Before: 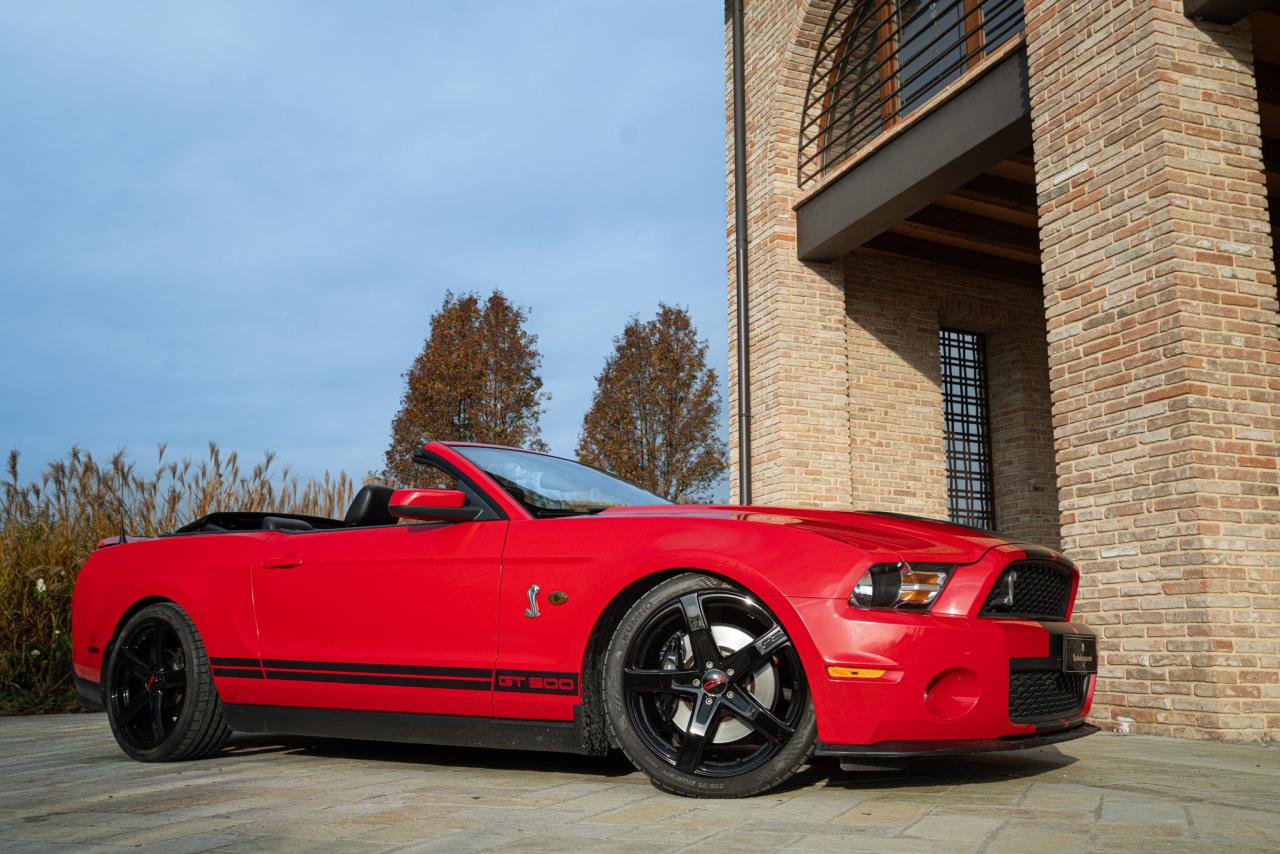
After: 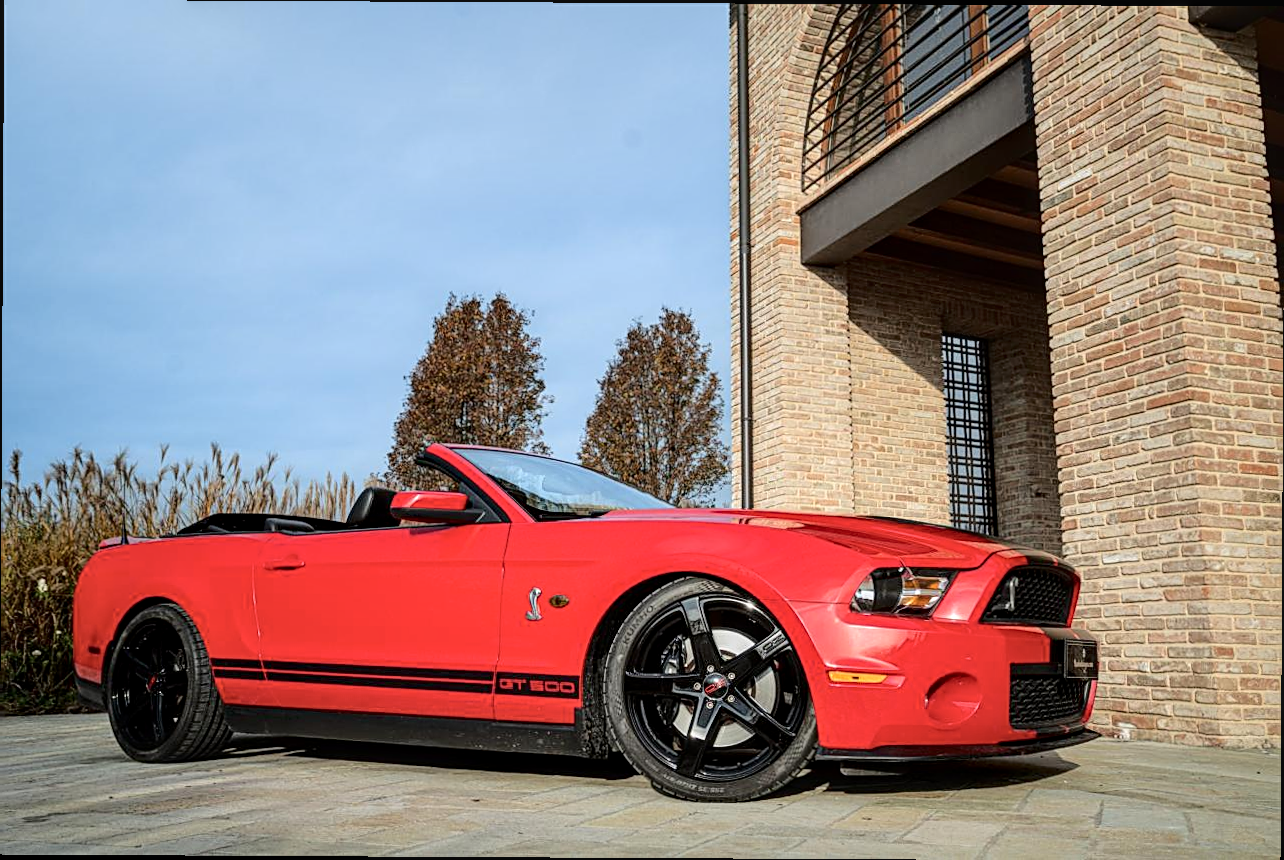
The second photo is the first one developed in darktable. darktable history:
local contrast: detail 130%
sharpen: on, module defaults
crop and rotate: angle -0.314°
tone curve: curves: ch0 [(0, 0) (0.003, 0.002) (0.011, 0.007) (0.025, 0.016) (0.044, 0.027) (0.069, 0.045) (0.1, 0.077) (0.136, 0.114) (0.177, 0.166) (0.224, 0.241) (0.277, 0.328) (0.335, 0.413) (0.399, 0.498) (0.468, 0.572) (0.543, 0.638) (0.623, 0.711) (0.709, 0.786) (0.801, 0.853) (0.898, 0.929) (1, 1)], color space Lab, independent channels, preserve colors none
